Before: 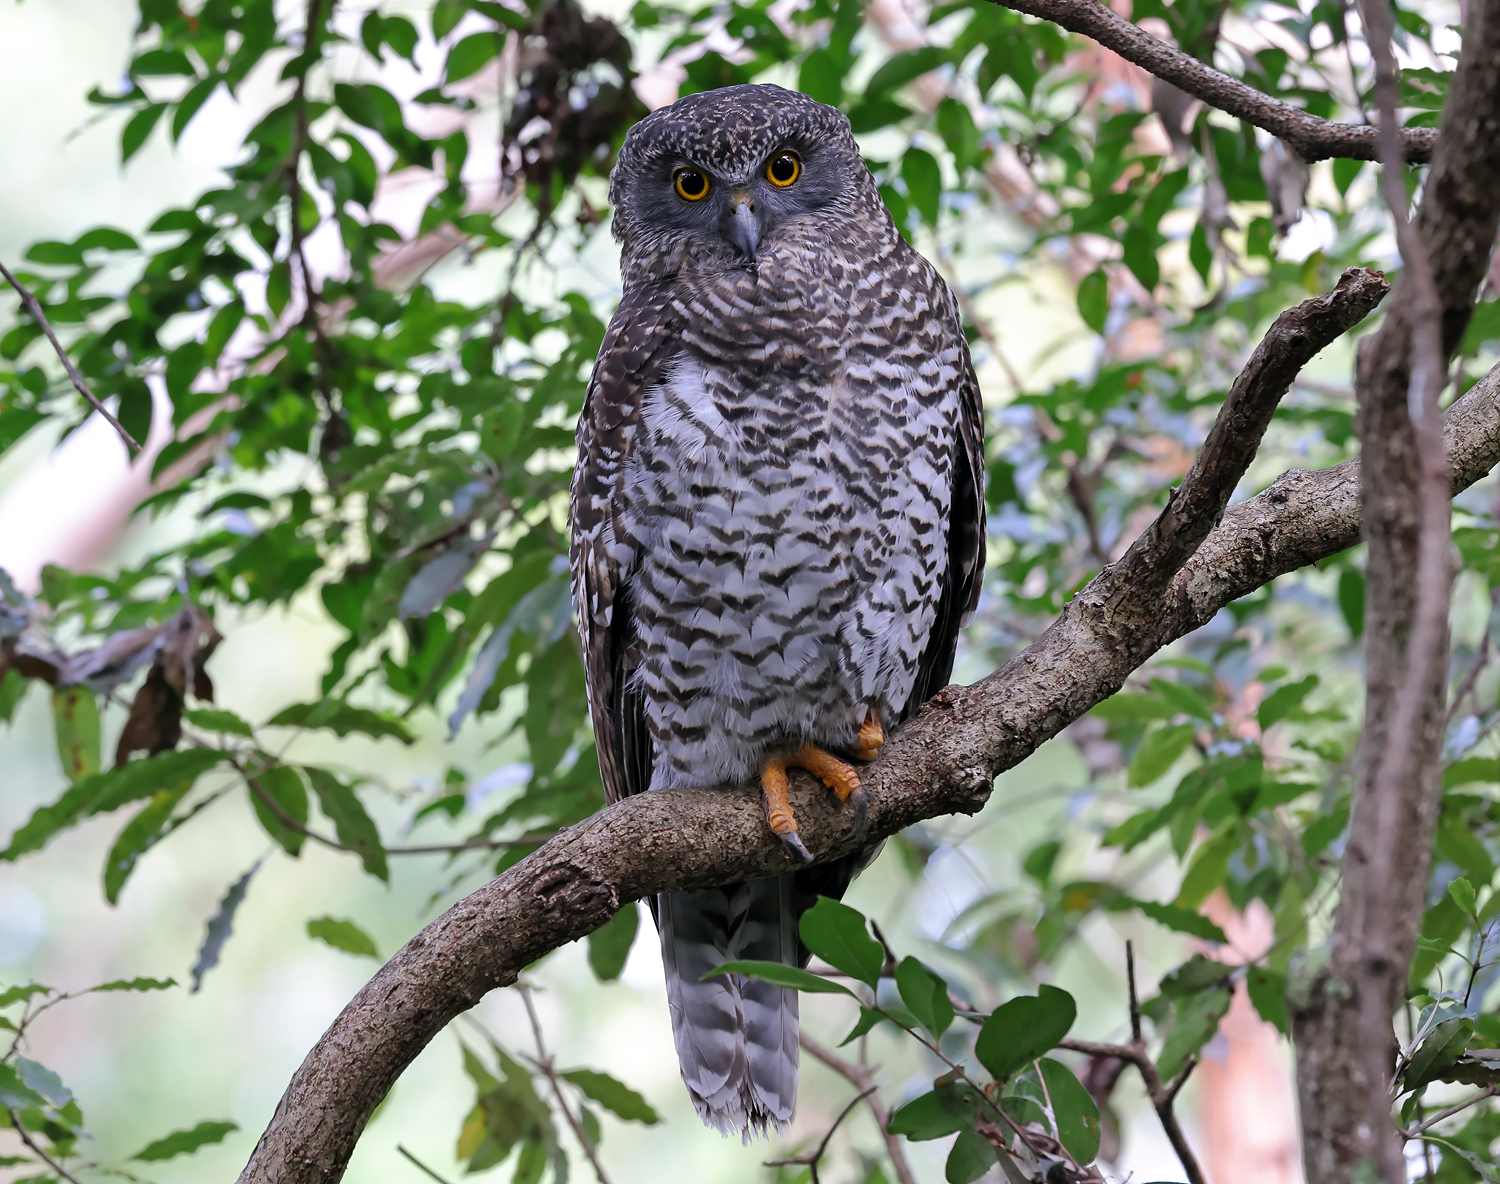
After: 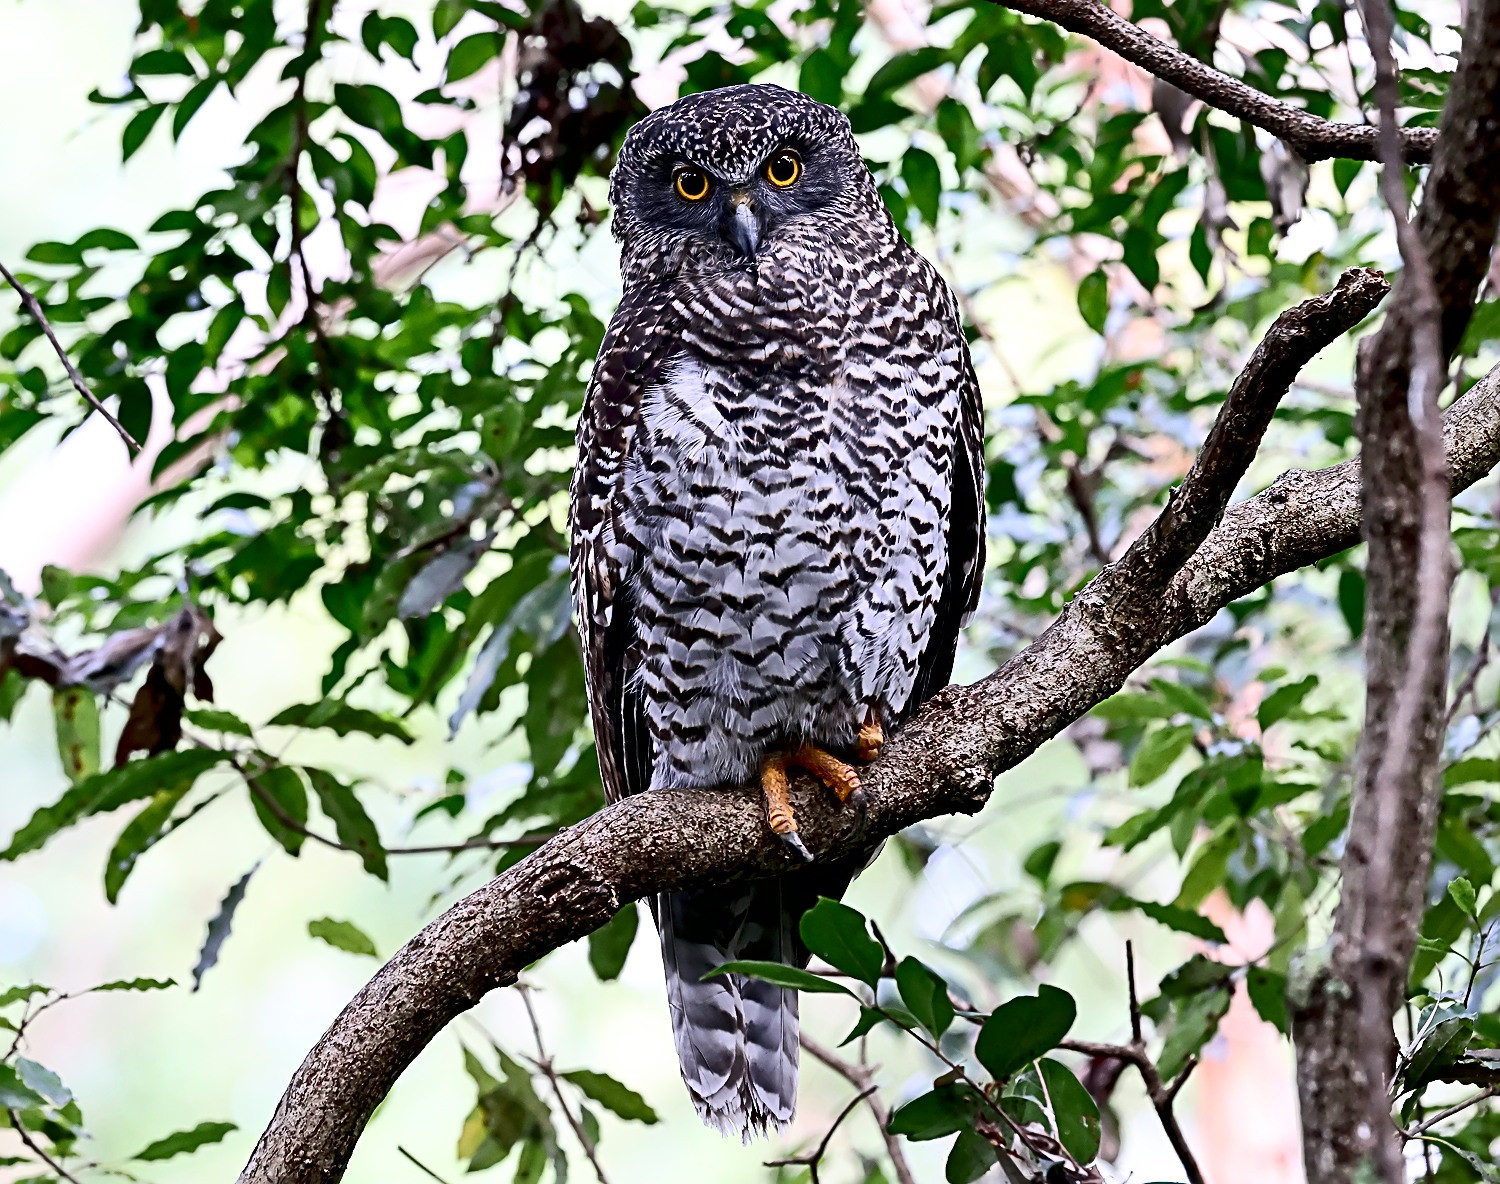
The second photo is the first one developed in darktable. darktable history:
sharpen: radius 3.025, amount 0.757
exposure: black level correction 0.012, compensate highlight preservation false
contrast brightness saturation: contrast 0.39, brightness 0.1
